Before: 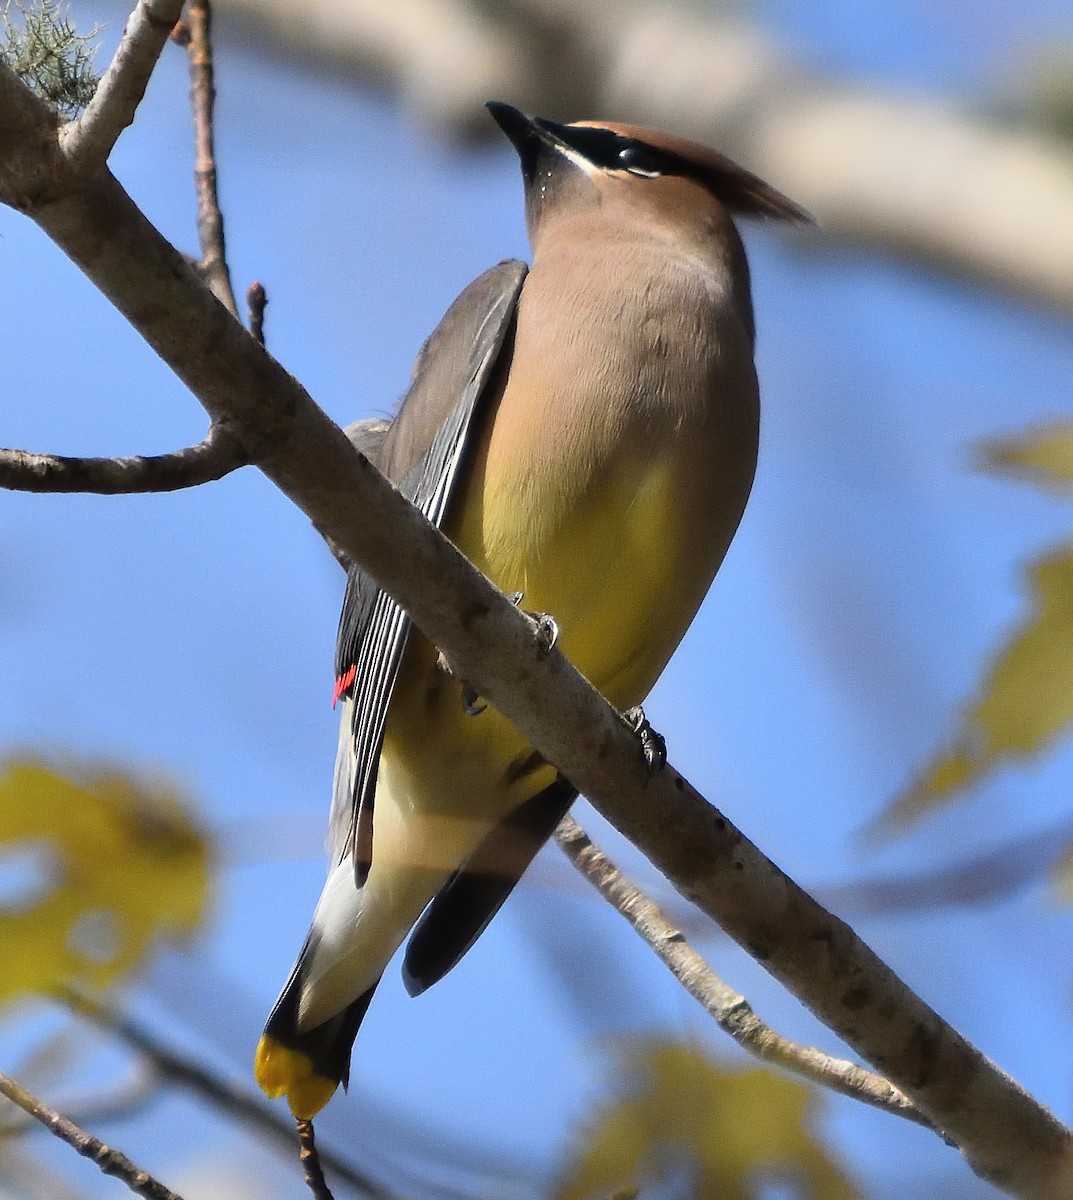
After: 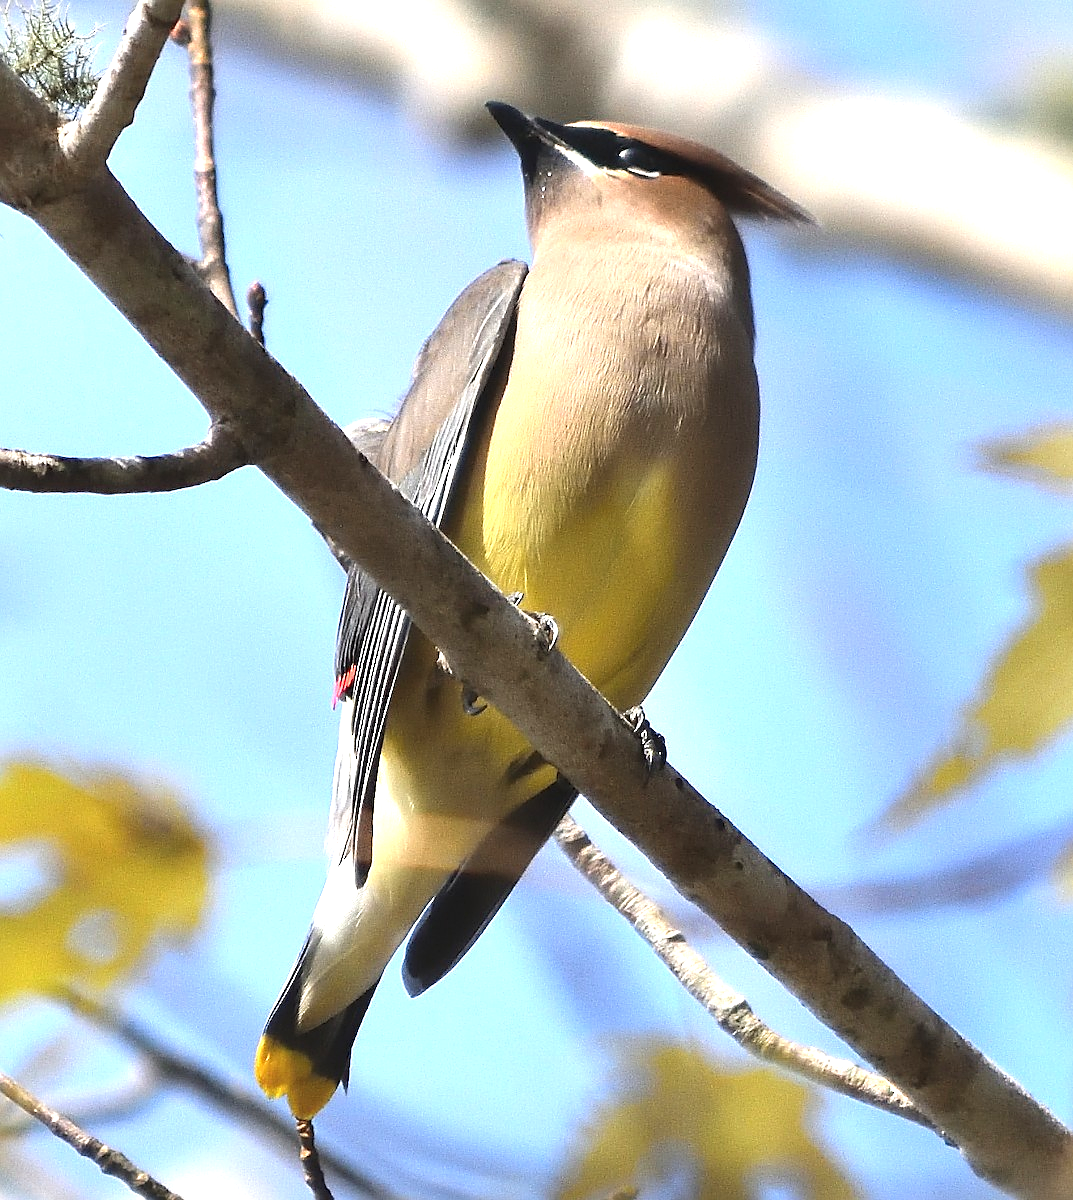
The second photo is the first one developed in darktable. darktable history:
exposure: black level correction -0.002, exposure 1.115 EV, compensate highlight preservation false
tone equalizer: on, module defaults
sharpen: on, module defaults
